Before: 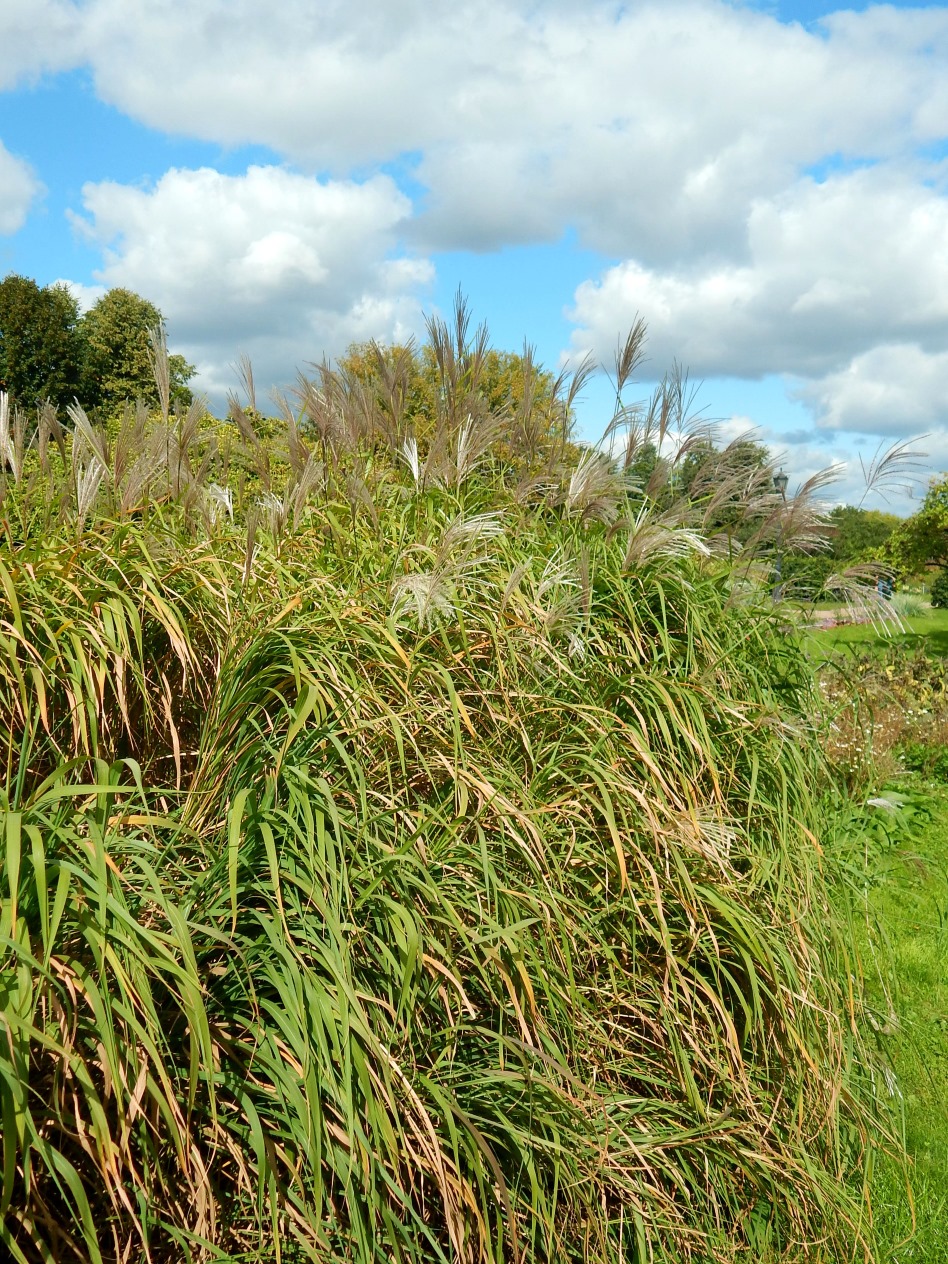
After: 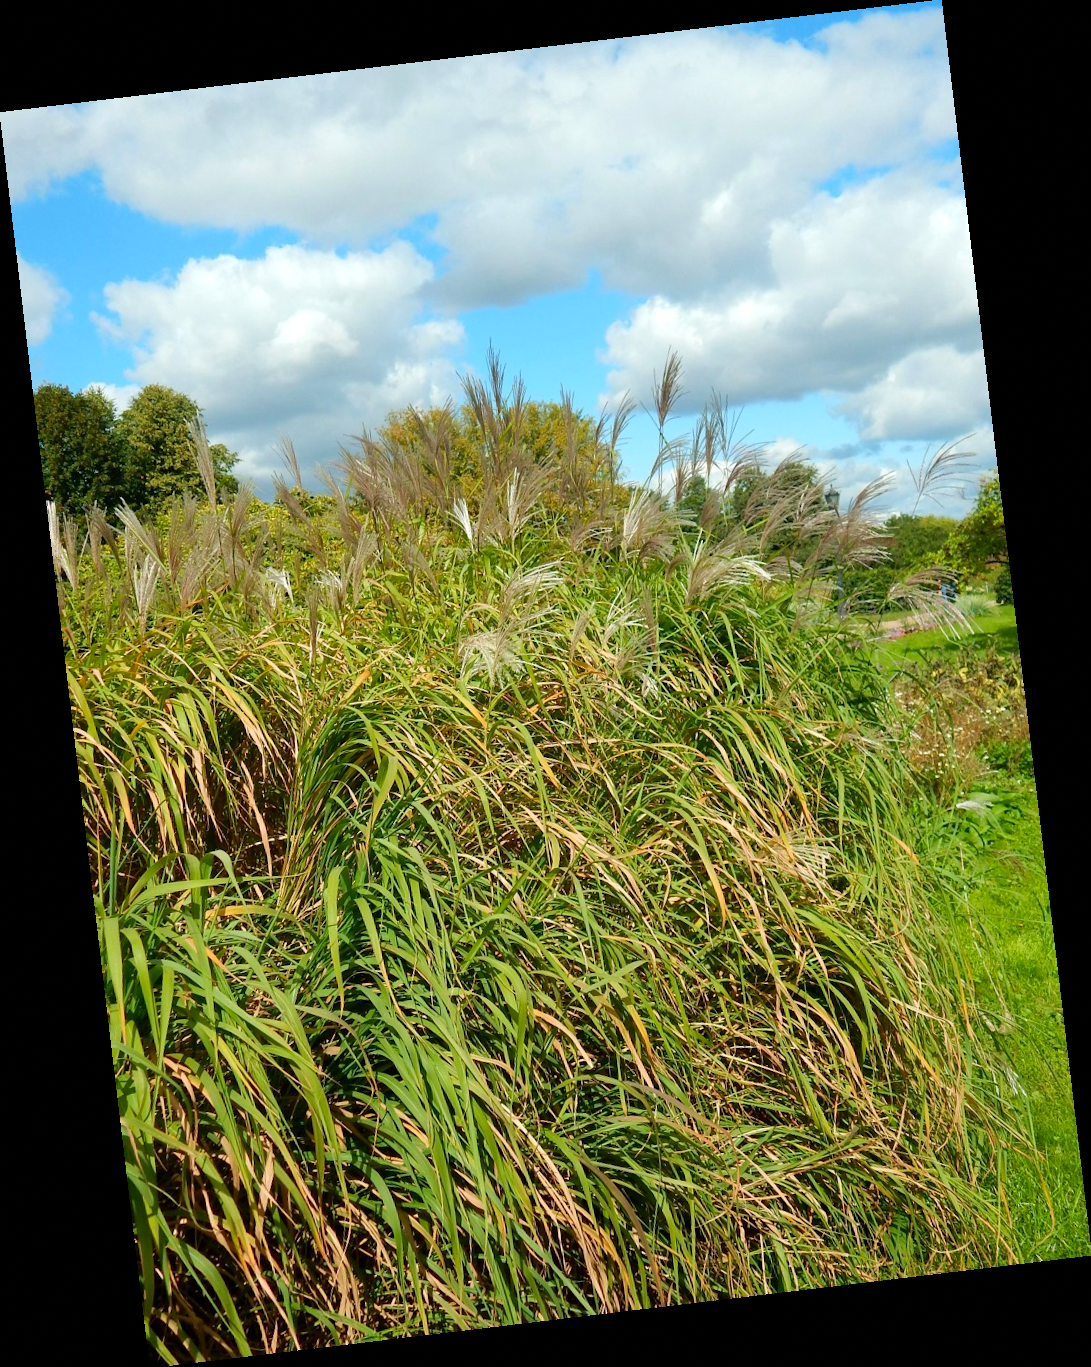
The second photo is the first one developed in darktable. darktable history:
grain: coarseness 0.81 ISO, strength 1.34%, mid-tones bias 0%
rotate and perspective: rotation -6.83°, automatic cropping off
contrast brightness saturation: saturation 0.13
